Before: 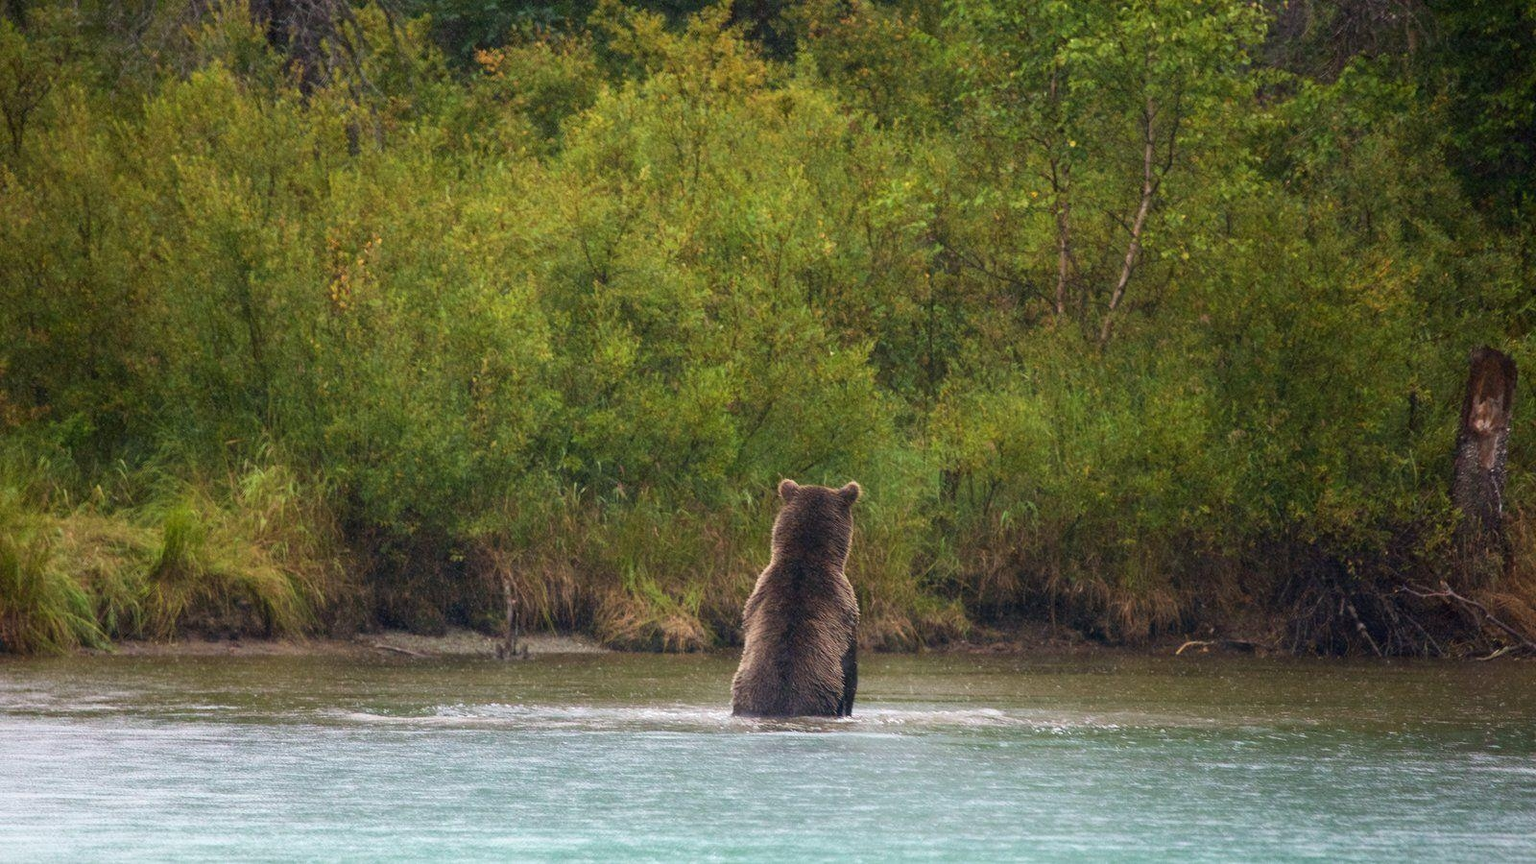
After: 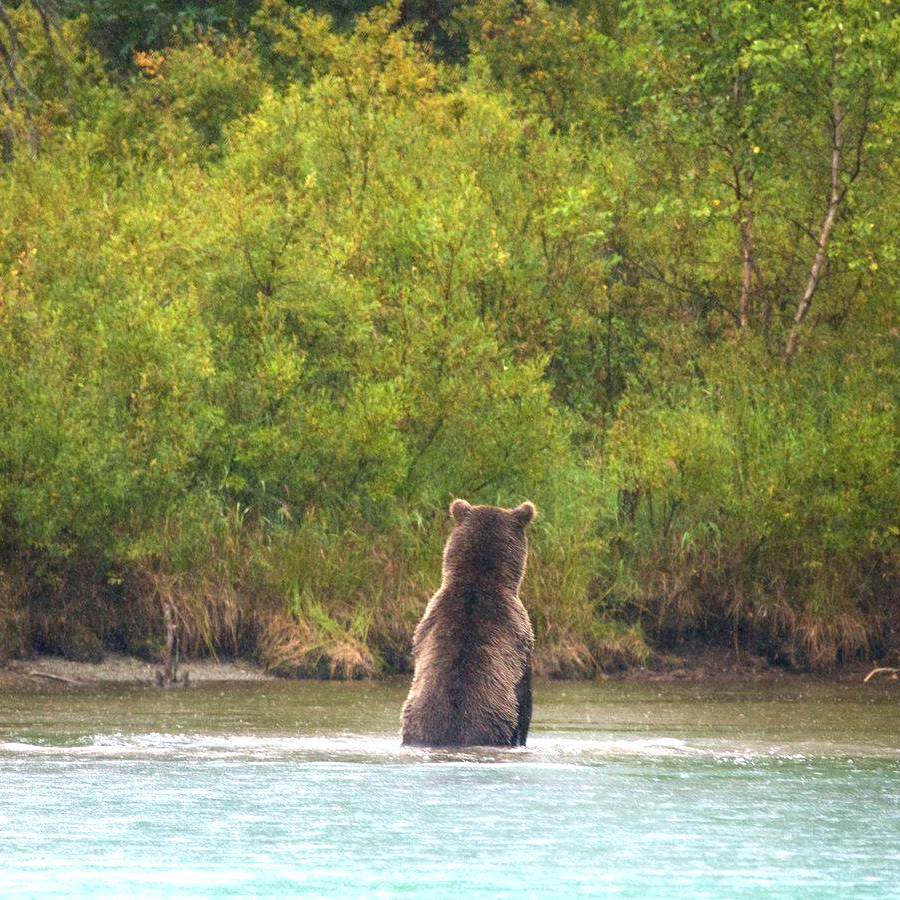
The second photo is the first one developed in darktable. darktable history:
levels: levels [0, 0.492, 0.984]
exposure: exposure 0.754 EV, compensate highlight preservation false
crop and rotate: left 22.608%, right 21.14%
